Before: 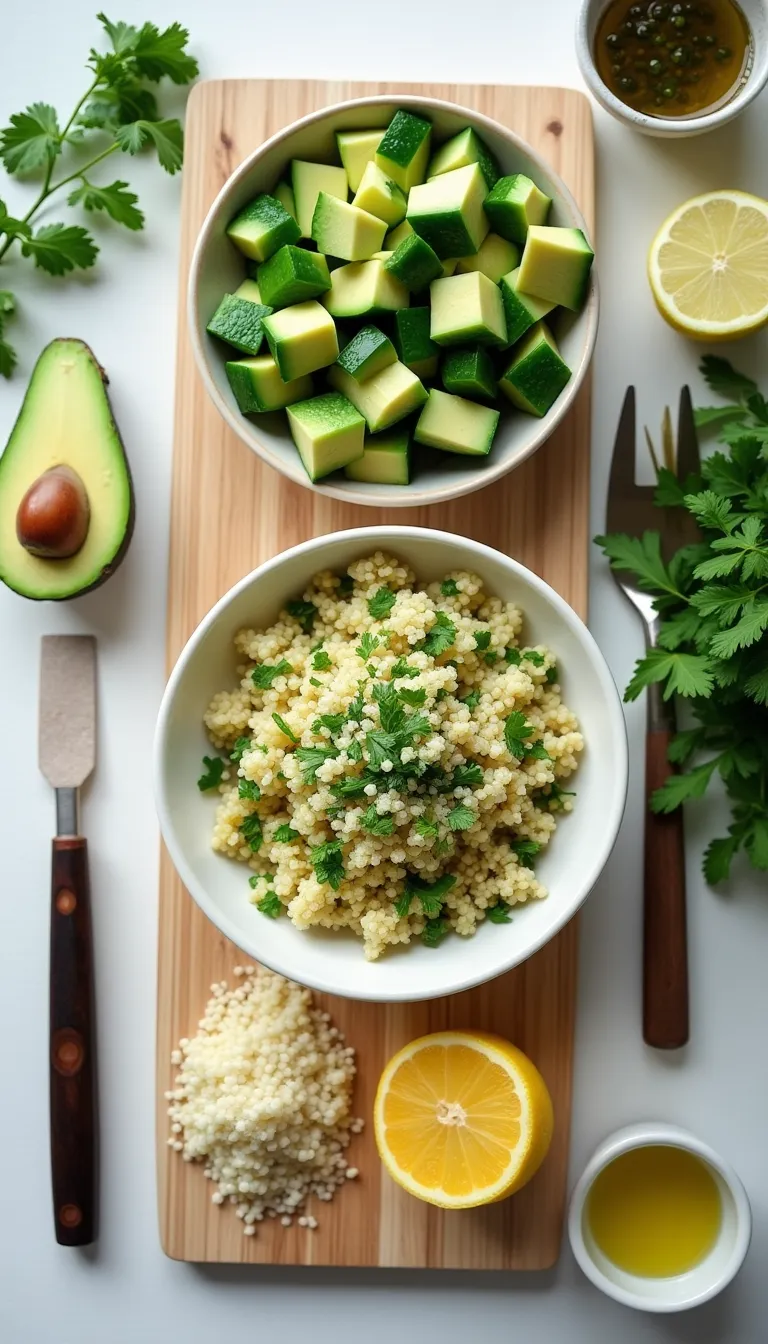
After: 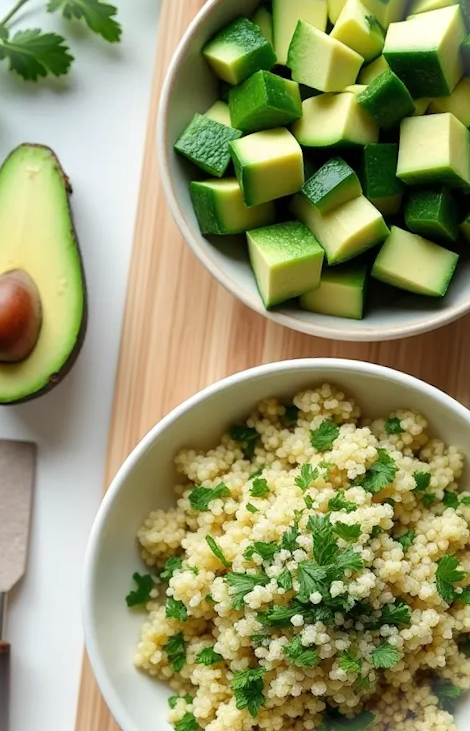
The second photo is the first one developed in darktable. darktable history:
vignetting: fall-off start 100%, brightness 0.3, saturation 0
crop and rotate: angle -4.99°, left 2.122%, top 6.945%, right 27.566%, bottom 30.519%
